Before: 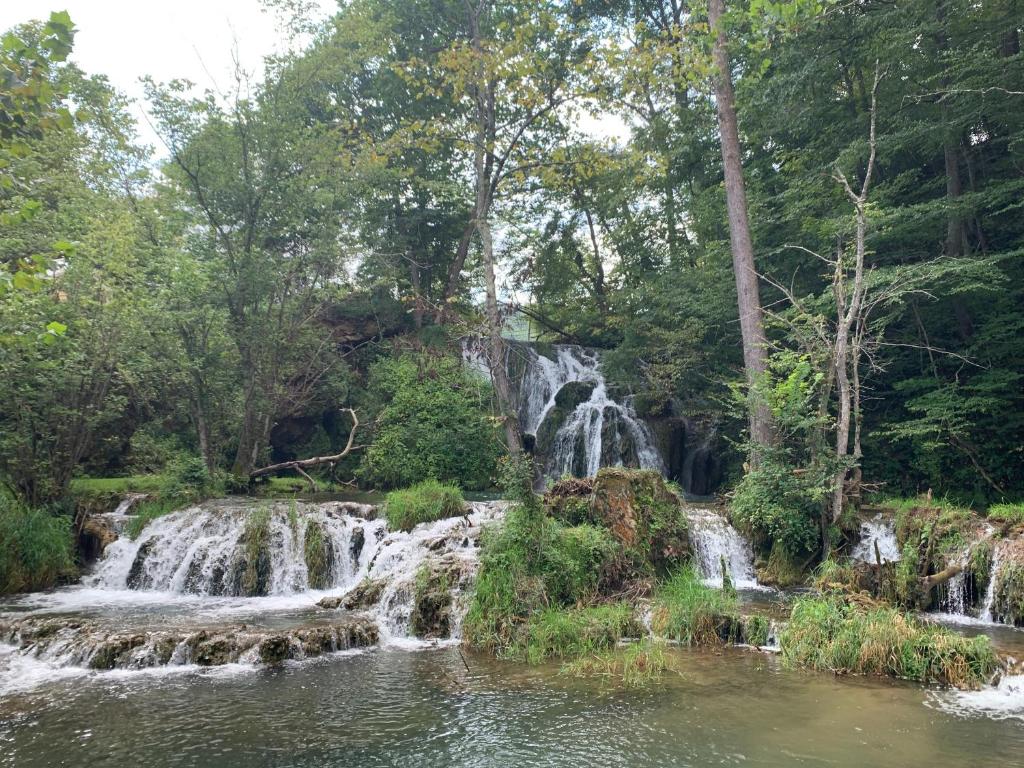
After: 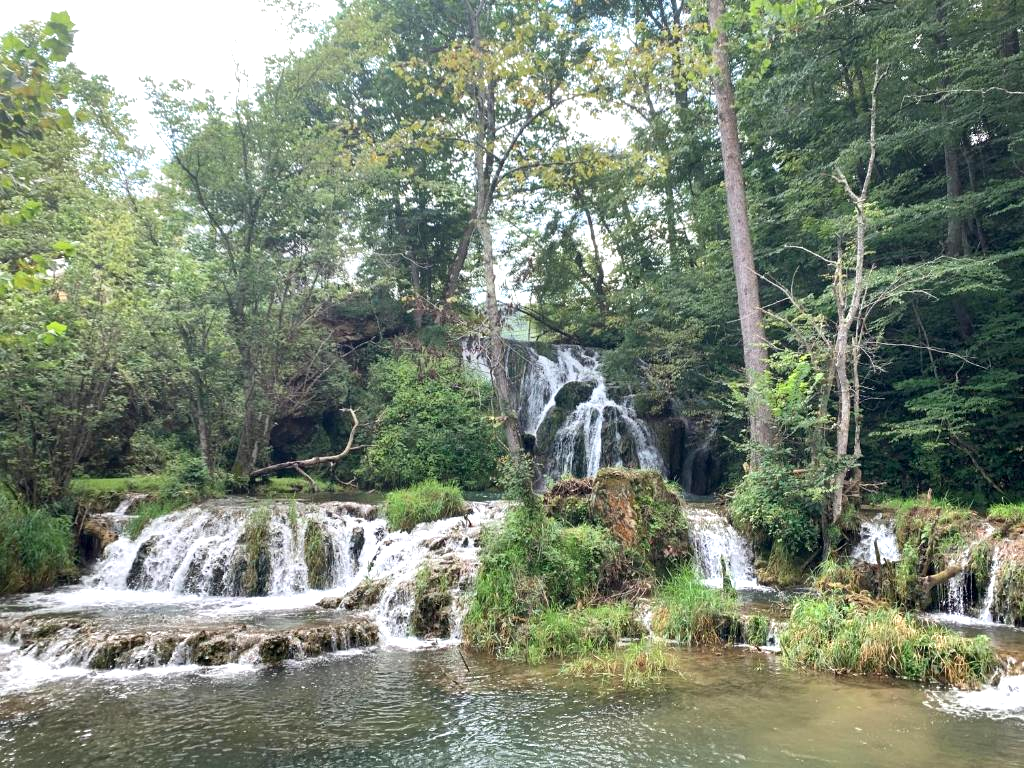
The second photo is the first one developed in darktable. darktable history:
exposure: black level correction 0.001, exposure 0.5 EV, compensate highlight preservation false
local contrast: mode bilateral grid, contrast 20, coarseness 51, detail 132%, midtone range 0.2
